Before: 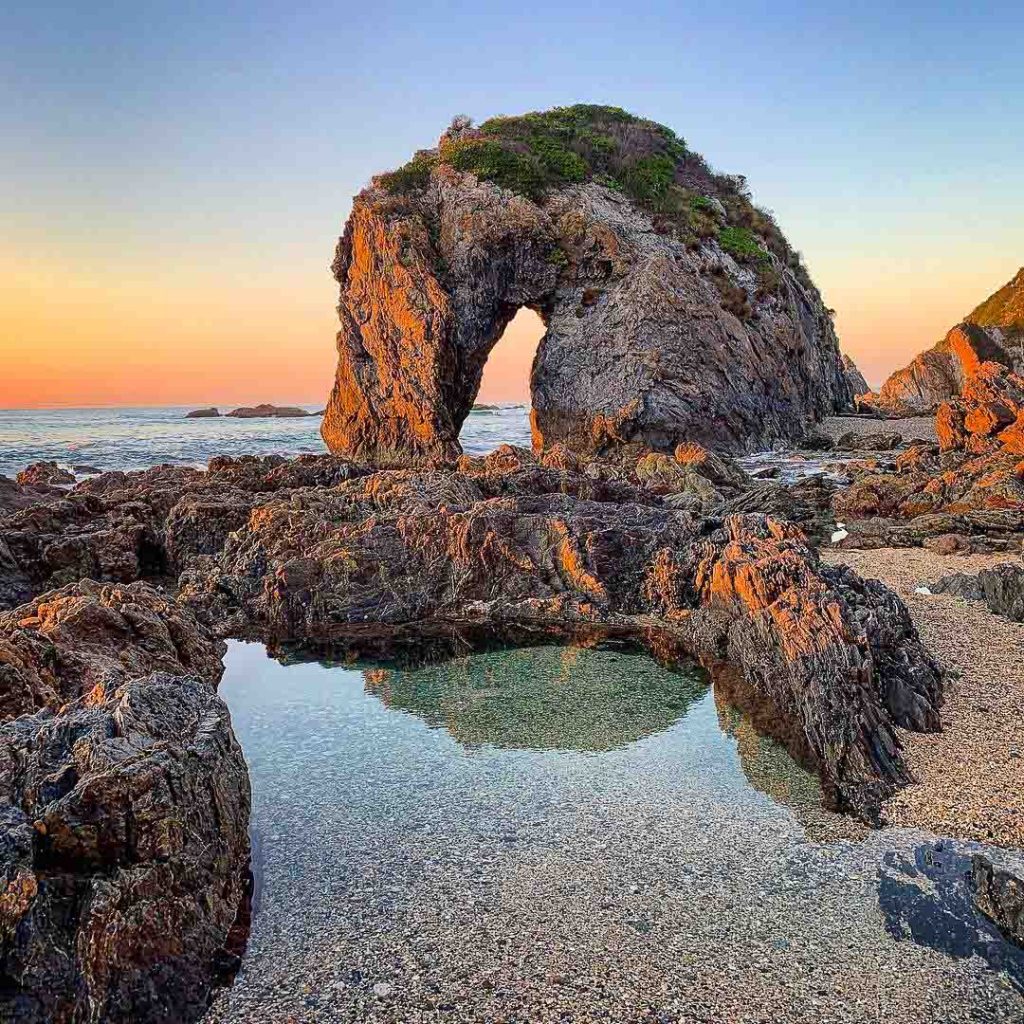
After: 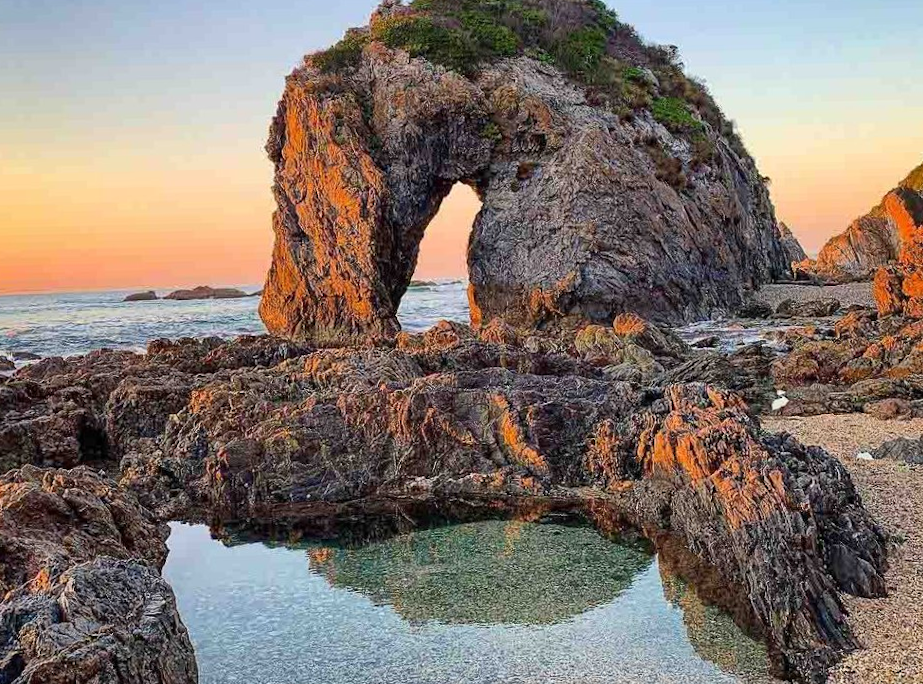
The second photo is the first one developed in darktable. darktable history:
crop: left 5.596%, top 10.314%, right 3.534%, bottom 19.395%
rotate and perspective: rotation -1.42°, crop left 0.016, crop right 0.984, crop top 0.035, crop bottom 0.965
